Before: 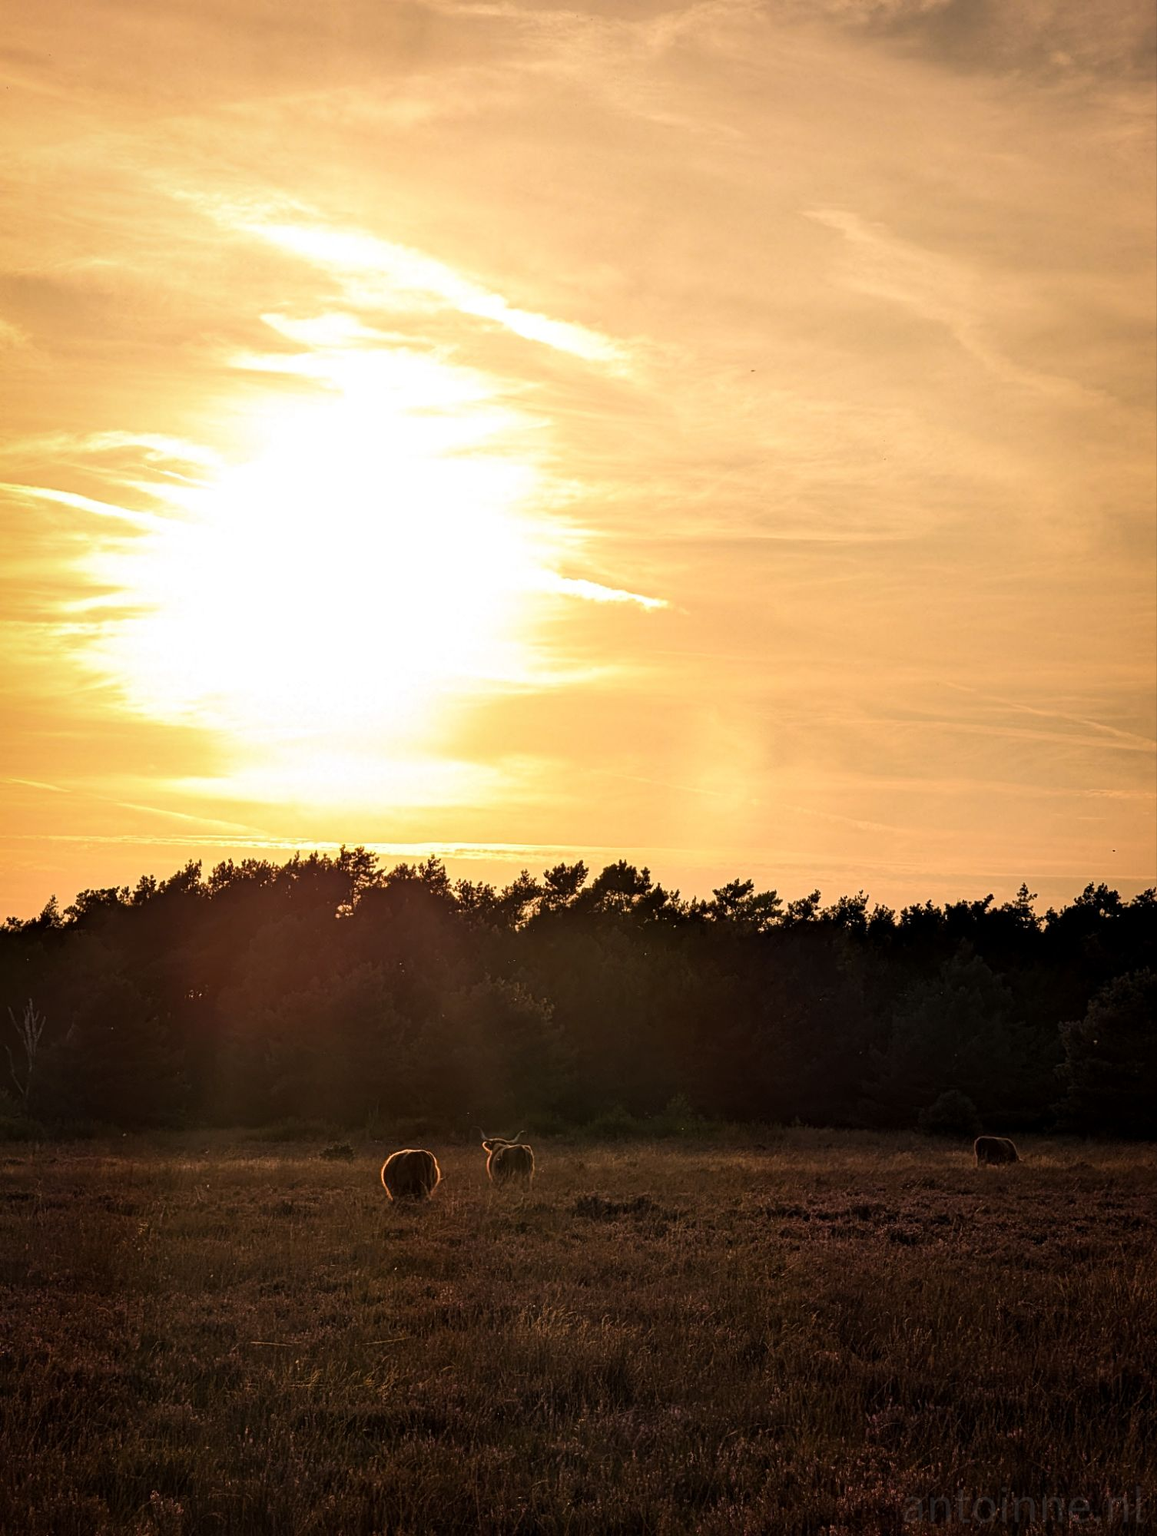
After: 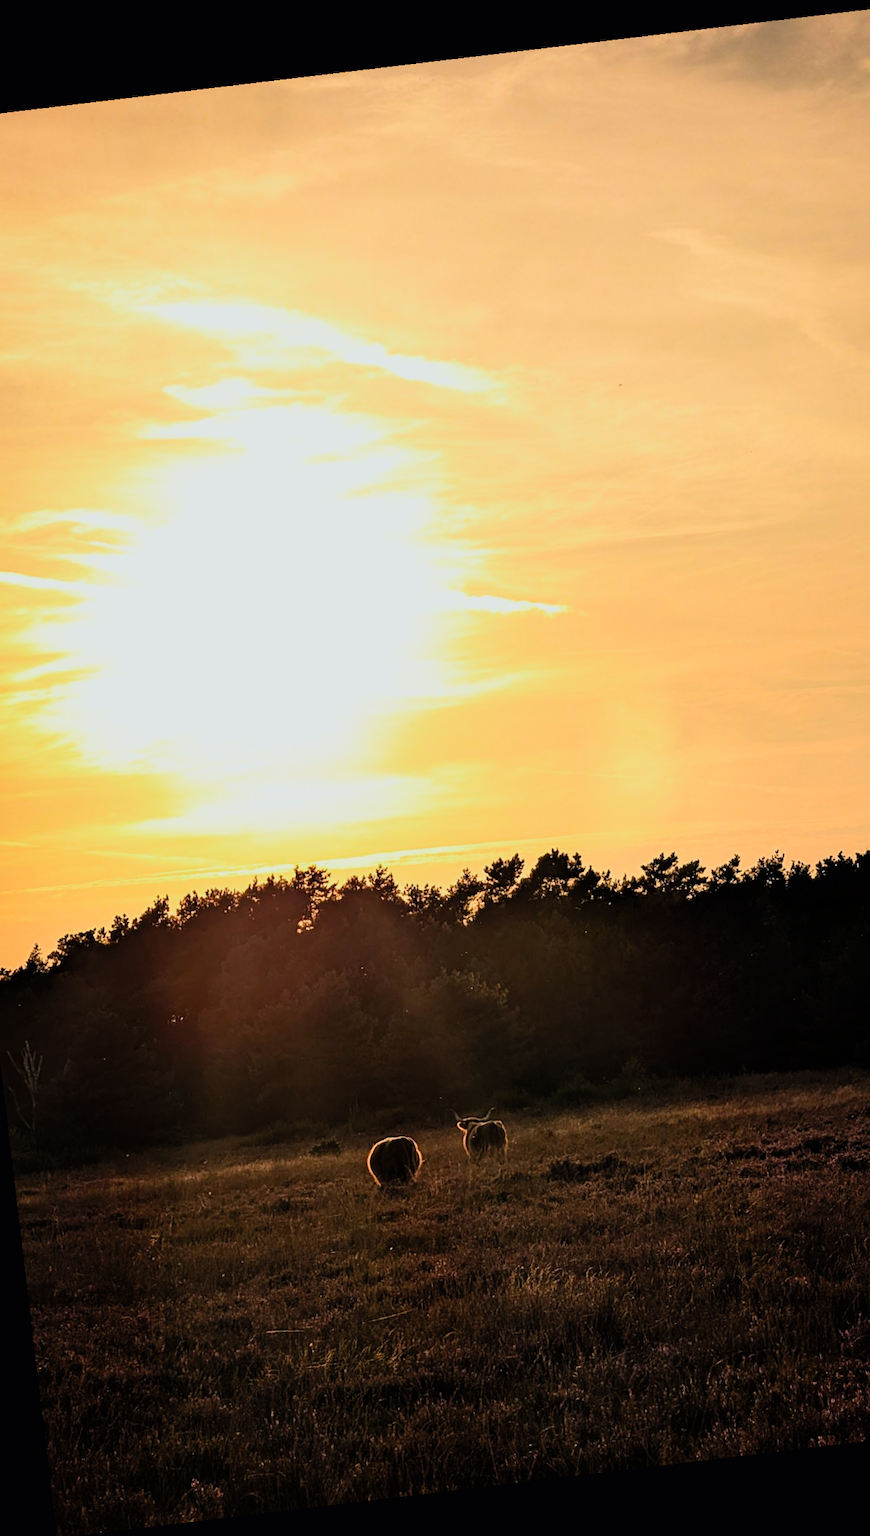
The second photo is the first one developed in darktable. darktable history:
filmic rgb: black relative exposure -7.15 EV, white relative exposure 5.36 EV, hardness 3.02, color science v6 (2022)
contrast brightness saturation: contrast 0.2, brightness 0.16, saturation 0.22
white balance: red 0.978, blue 0.999
crop and rotate: left 9.061%, right 20.142%
rotate and perspective: rotation -6.83°, automatic cropping off
